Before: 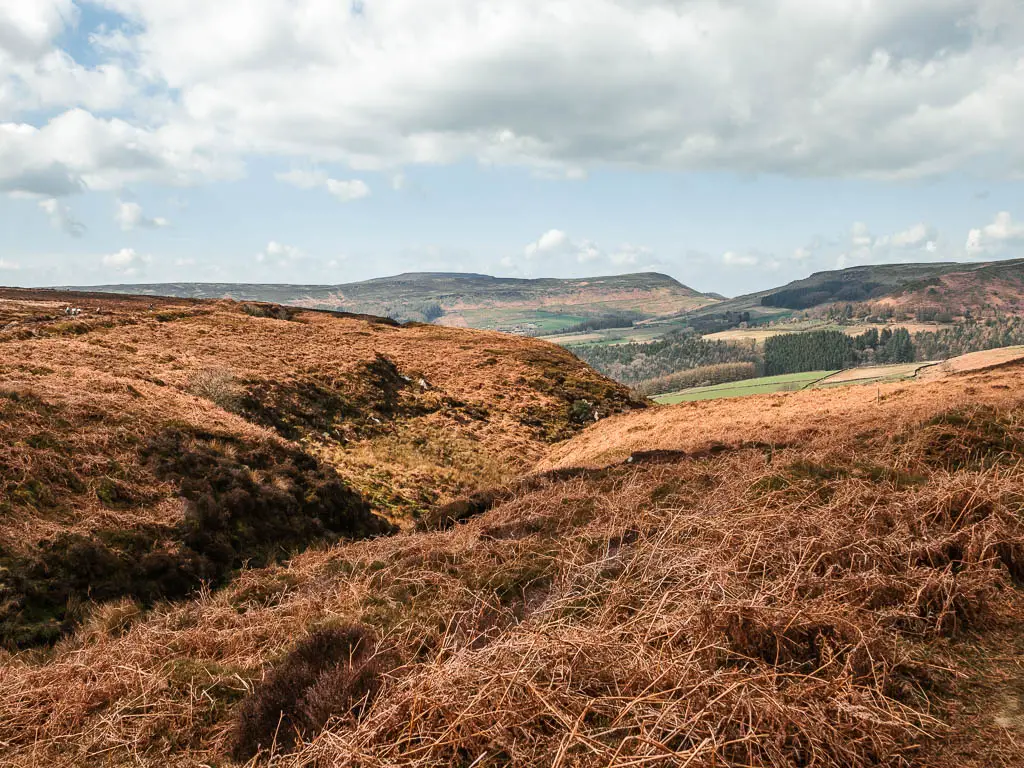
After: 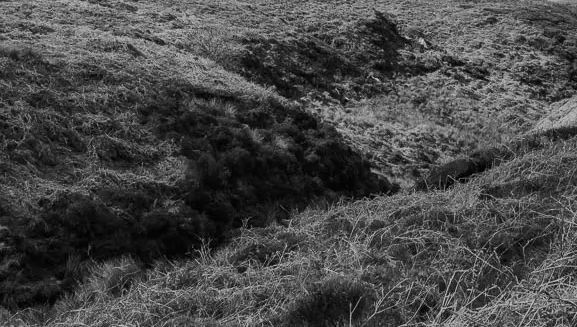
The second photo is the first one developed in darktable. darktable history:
crop: top 44.483%, right 43.593%, bottom 12.892%
white balance: red 0.925, blue 1.046
monochrome: a 79.32, b 81.83, size 1.1
